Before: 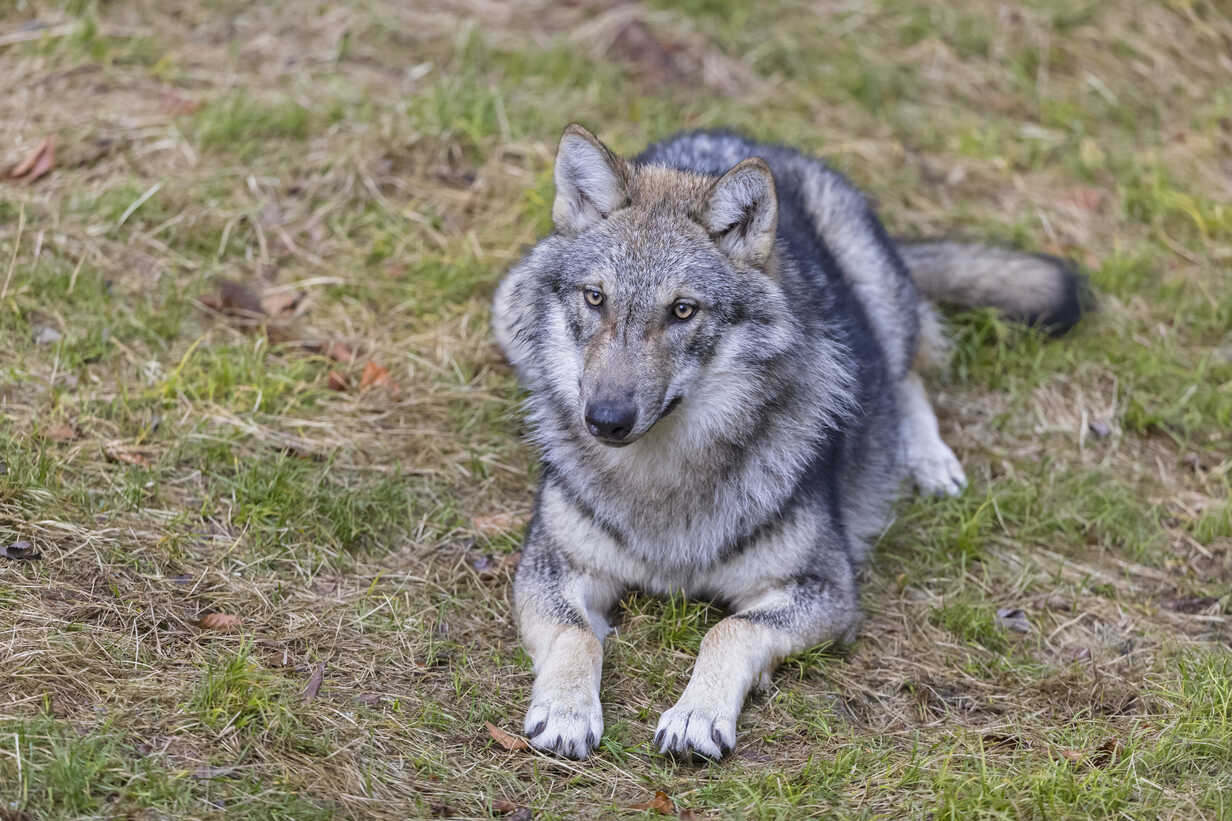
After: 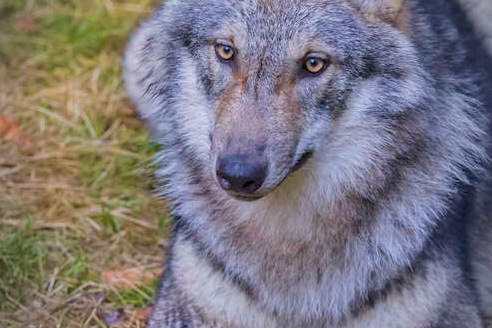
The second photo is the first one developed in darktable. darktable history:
vignetting: on, module defaults
color balance: contrast -15%
color balance rgb: perceptual saturation grading › global saturation 25%, global vibrance 10%
crop: left 30%, top 30%, right 30%, bottom 30%
velvia: strength 36.57%
shadows and highlights: shadows 52.42, soften with gaussian
